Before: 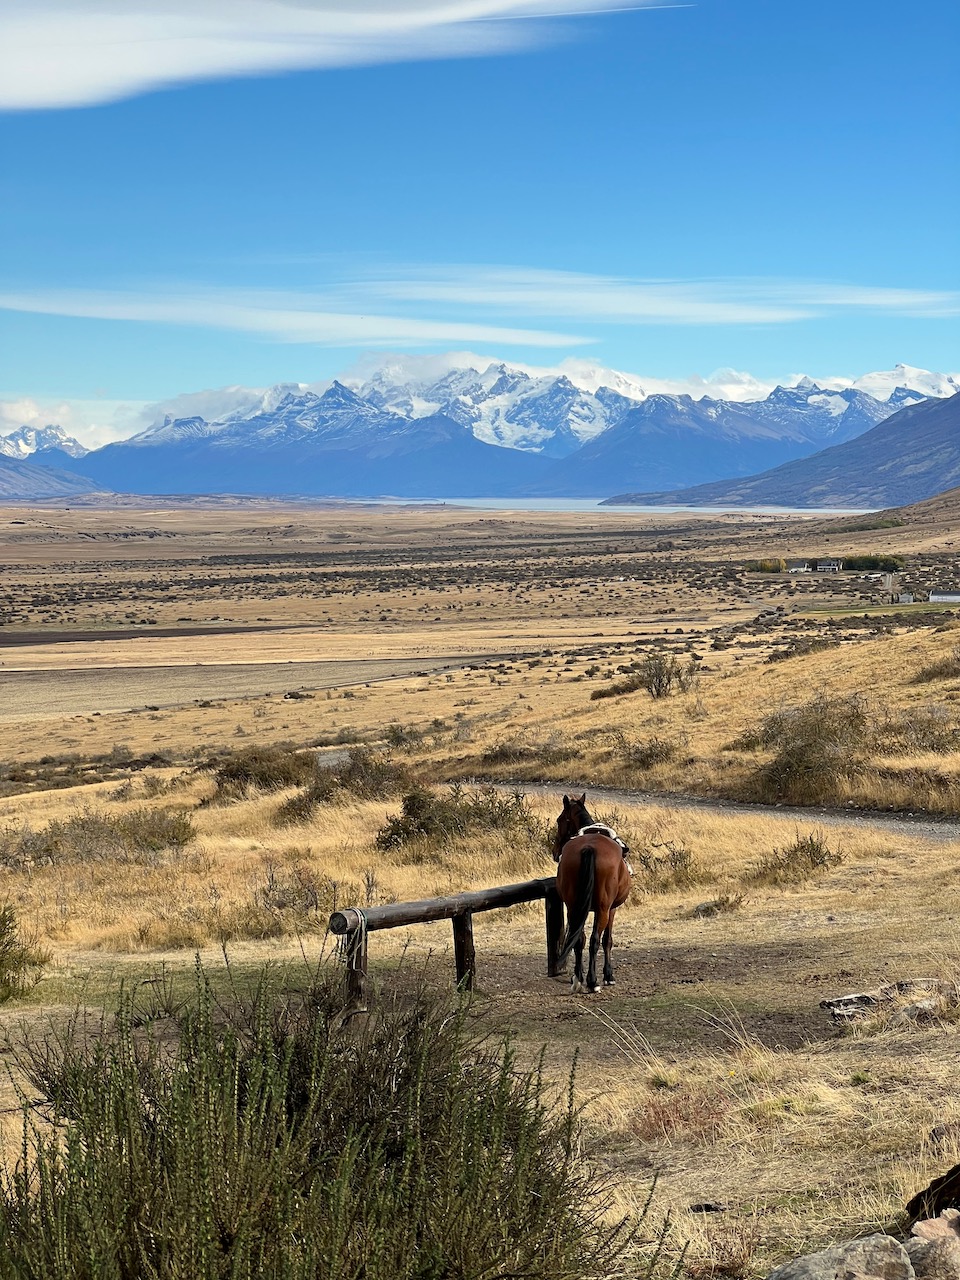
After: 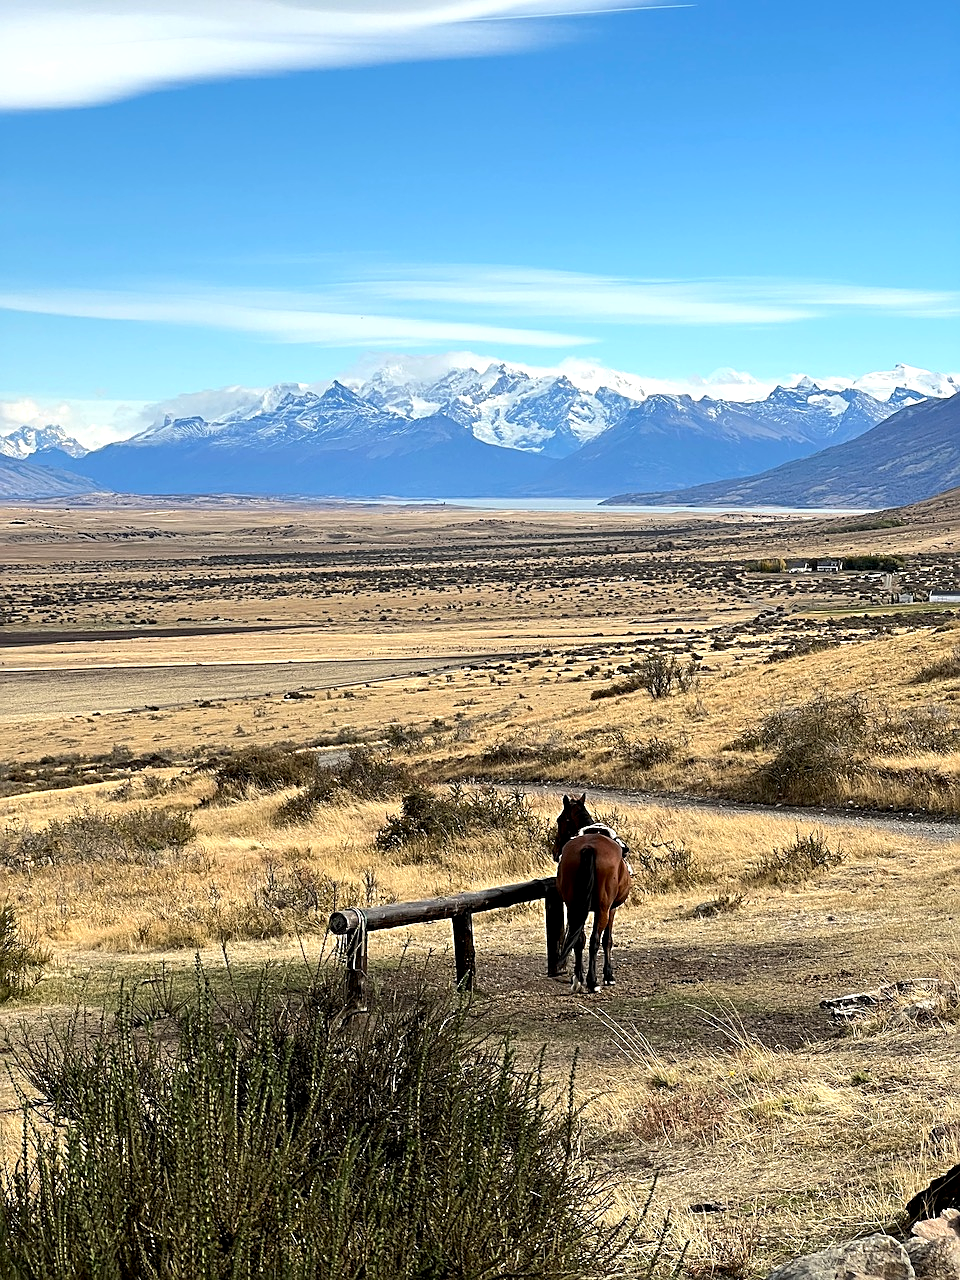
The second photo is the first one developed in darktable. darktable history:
exposure: black level correction 0.005, exposure 0.001 EV, compensate highlight preservation false
sharpen: on, module defaults
tone equalizer: -8 EV -0.417 EV, -7 EV -0.389 EV, -6 EV -0.333 EV, -5 EV -0.222 EV, -3 EV 0.222 EV, -2 EV 0.333 EV, -1 EV 0.389 EV, +0 EV 0.417 EV, edges refinement/feathering 500, mask exposure compensation -1.57 EV, preserve details no
